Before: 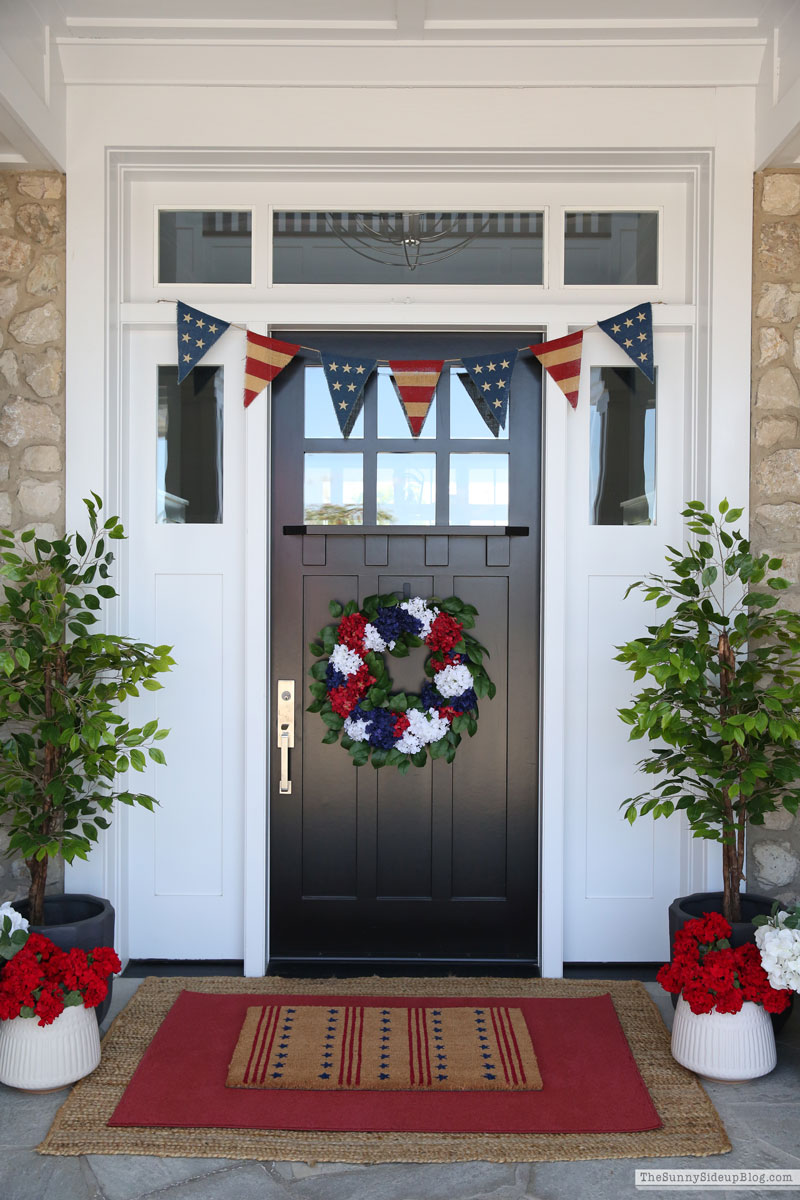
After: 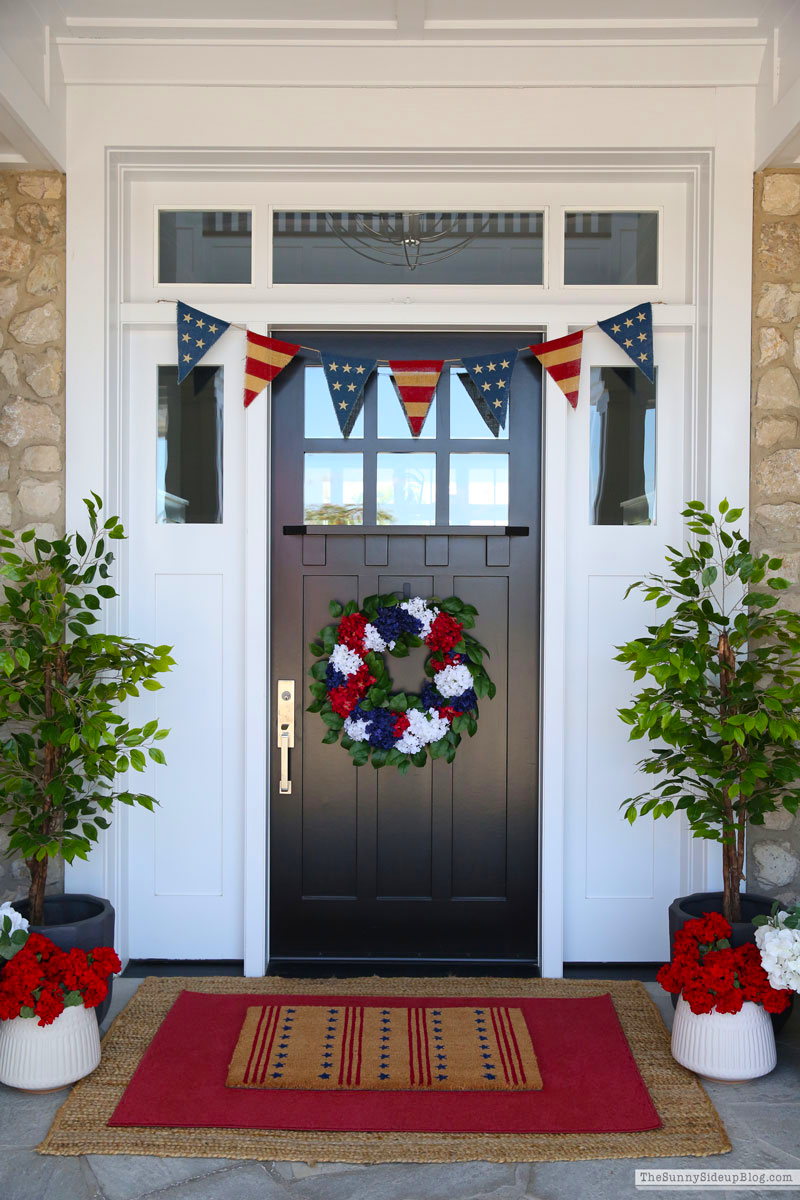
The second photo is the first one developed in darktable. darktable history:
color balance rgb: perceptual saturation grading › global saturation 25.295%, global vibrance 15.285%
